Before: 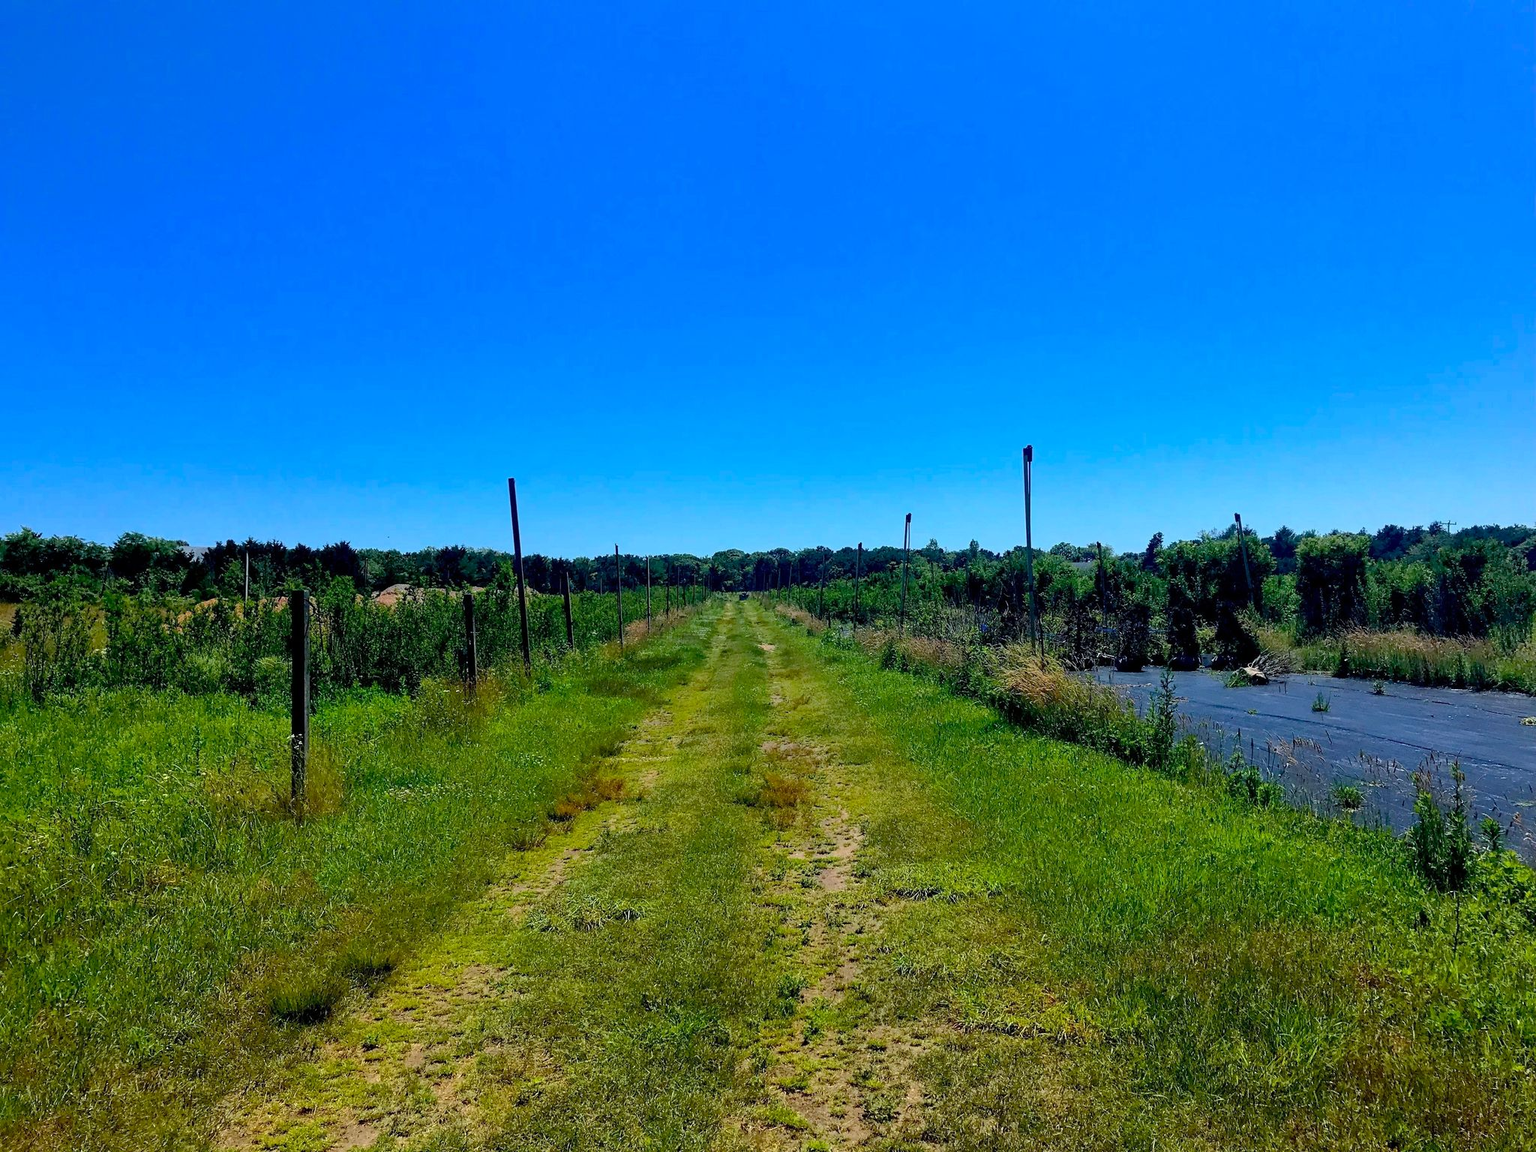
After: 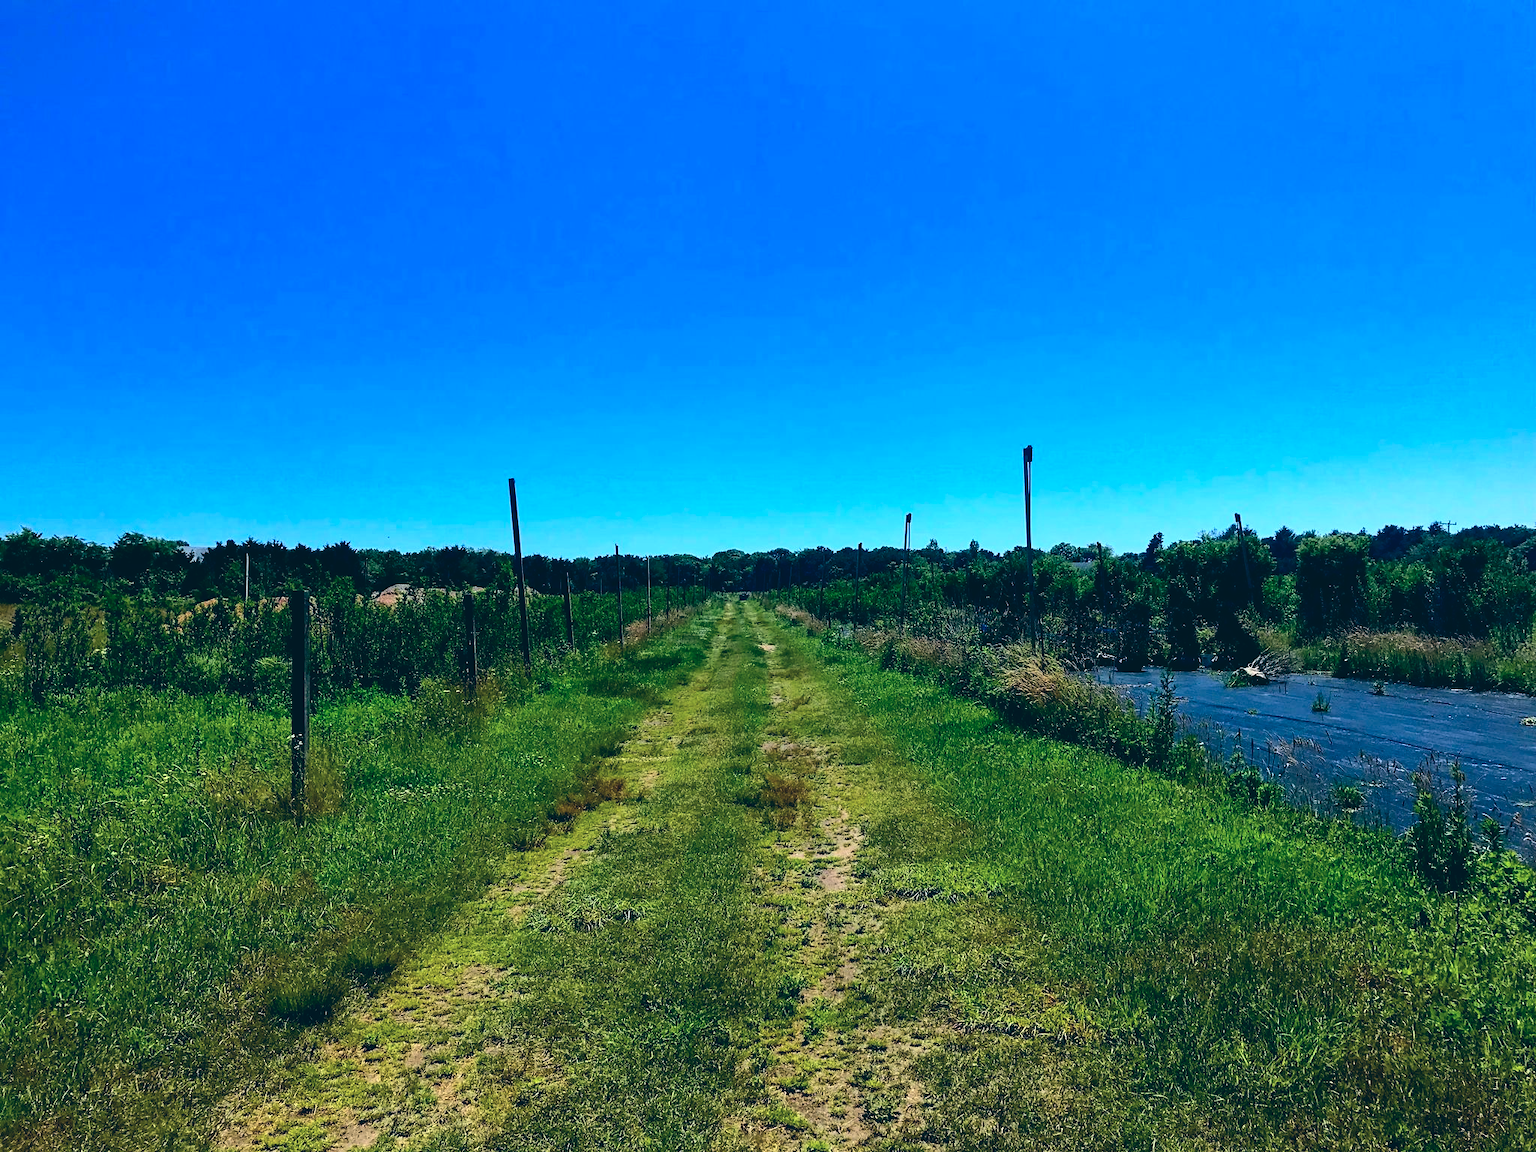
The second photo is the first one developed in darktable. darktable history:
base curve: preserve colors none
color balance: lift [1.016, 0.983, 1, 1.017], gamma [0.958, 1, 1, 1], gain [0.981, 1.007, 0.993, 1.002], input saturation 118.26%, contrast 13.43%, contrast fulcrum 21.62%, output saturation 82.76%
contrast brightness saturation: contrast 0.22
